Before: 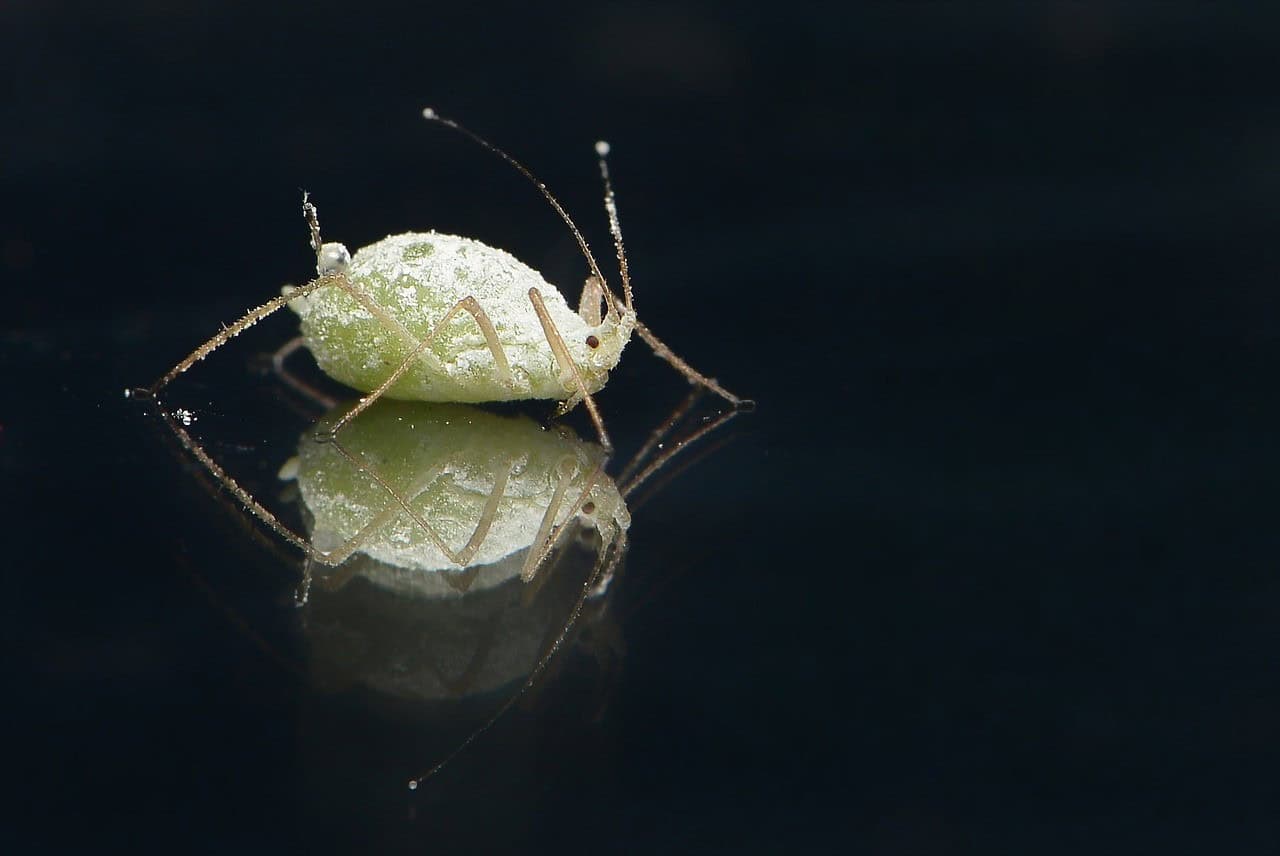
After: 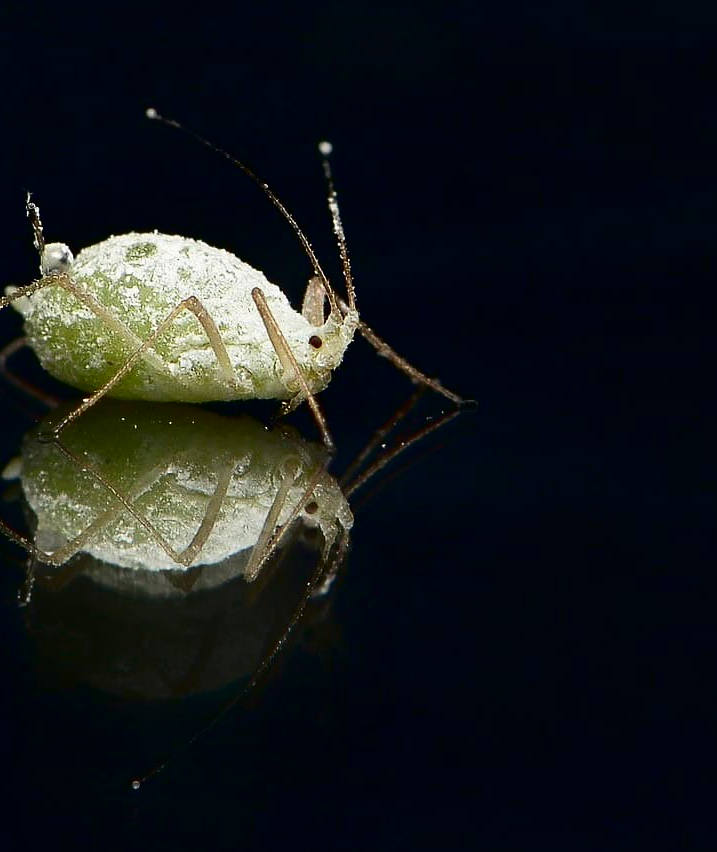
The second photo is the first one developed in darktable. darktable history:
contrast brightness saturation: contrast 0.19, brightness -0.24, saturation 0.11
crop: left 21.674%, right 22.086%
